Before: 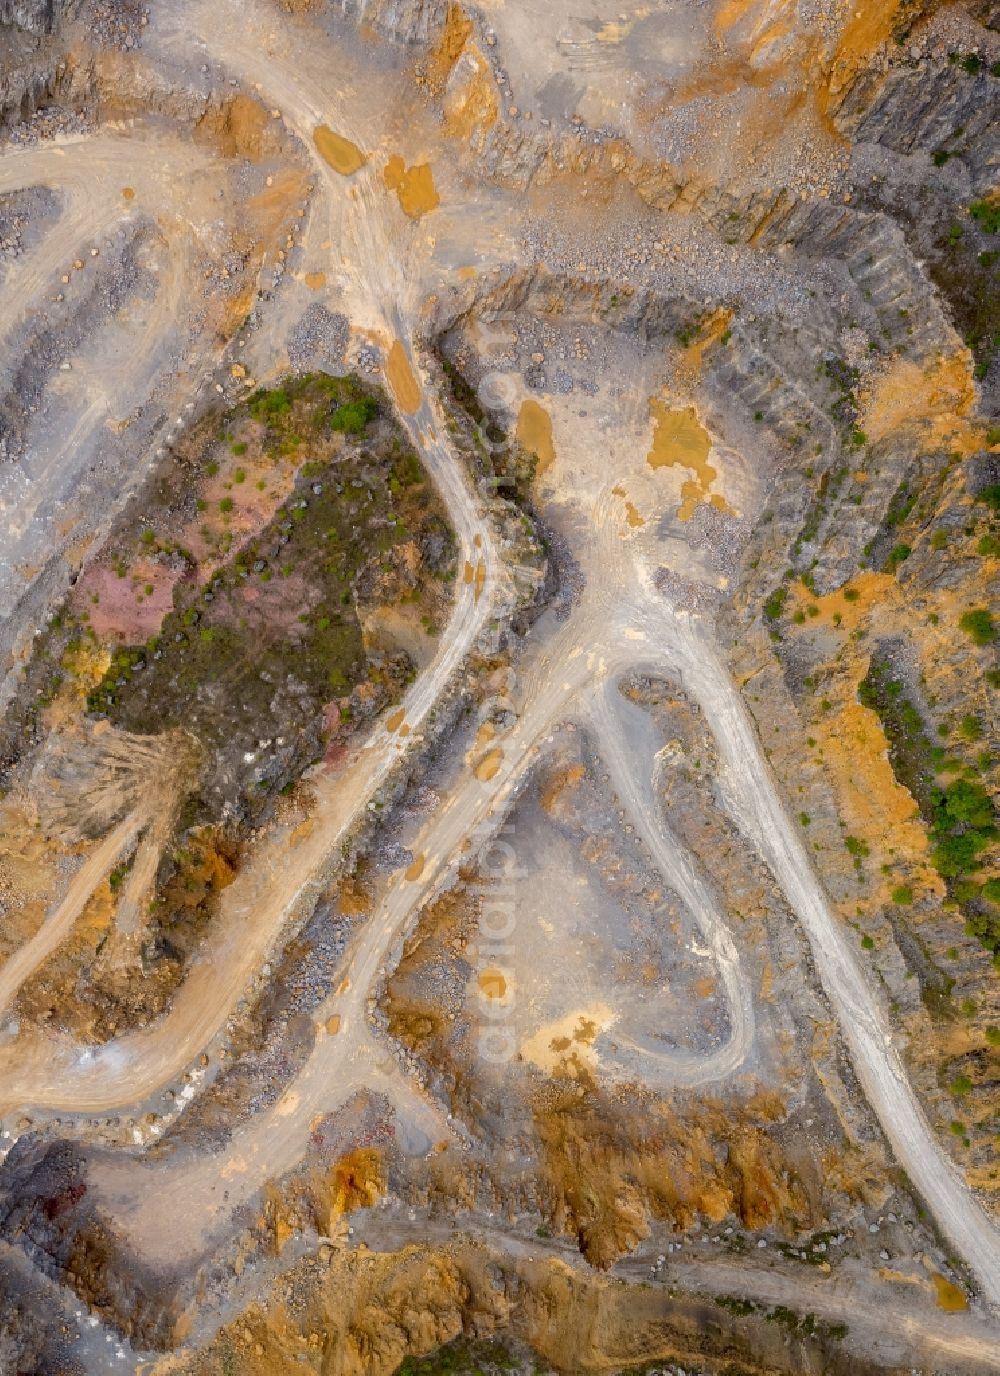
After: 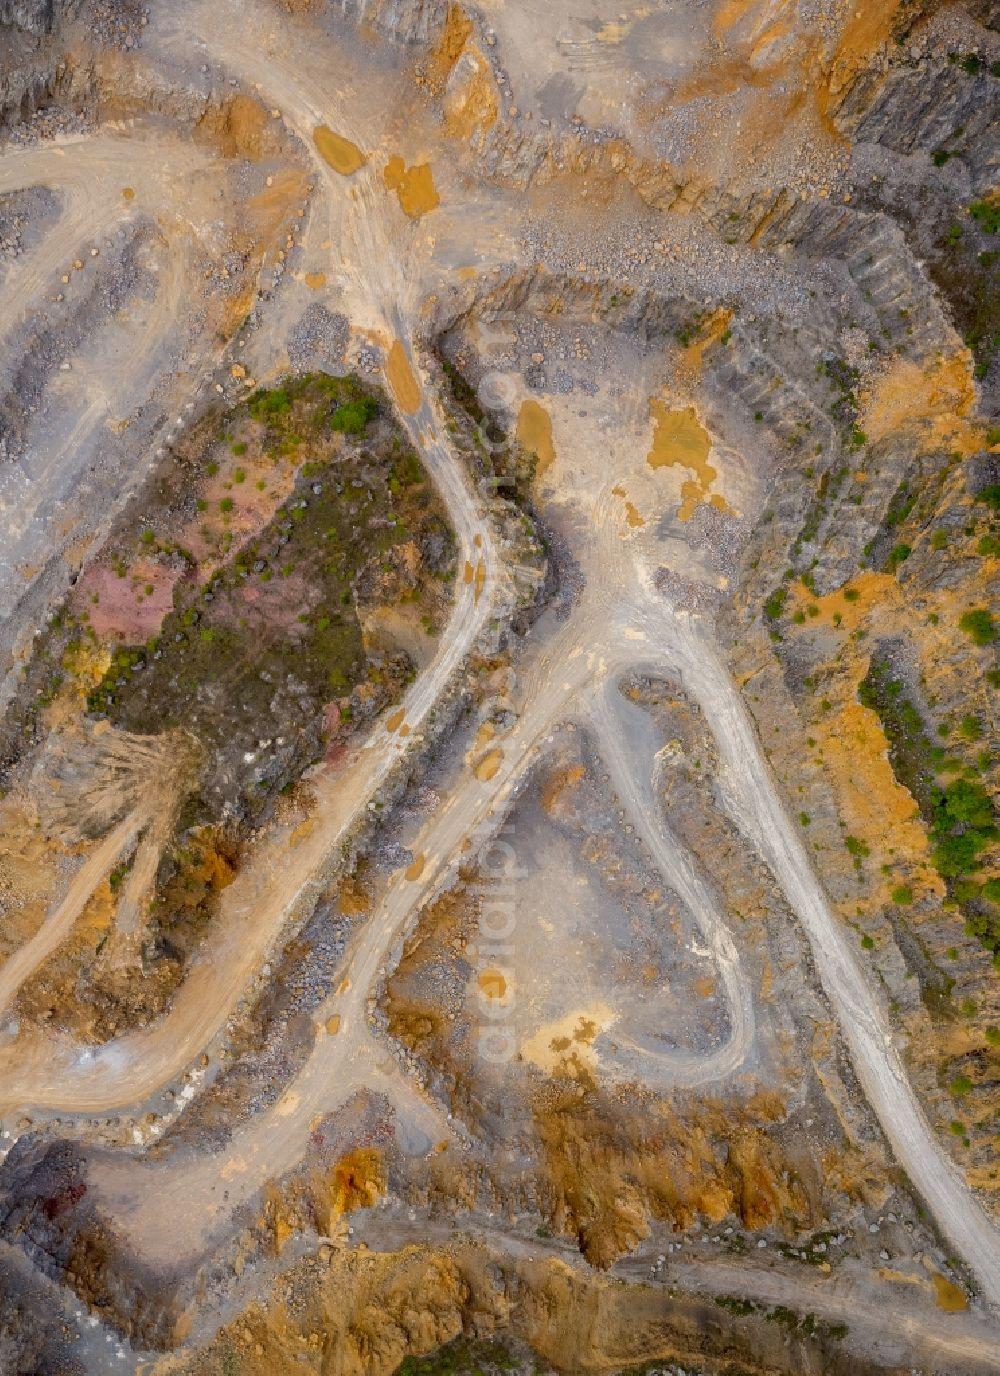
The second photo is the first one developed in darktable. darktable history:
shadows and highlights: shadows 25, white point adjustment -3, highlights -30
vignetting: fall-off start 97.28%, fall-off radius 79%, brightness -0.462, saturation -0.3, width/height ratio 1.114, dithering 8-bit output, unbound false
